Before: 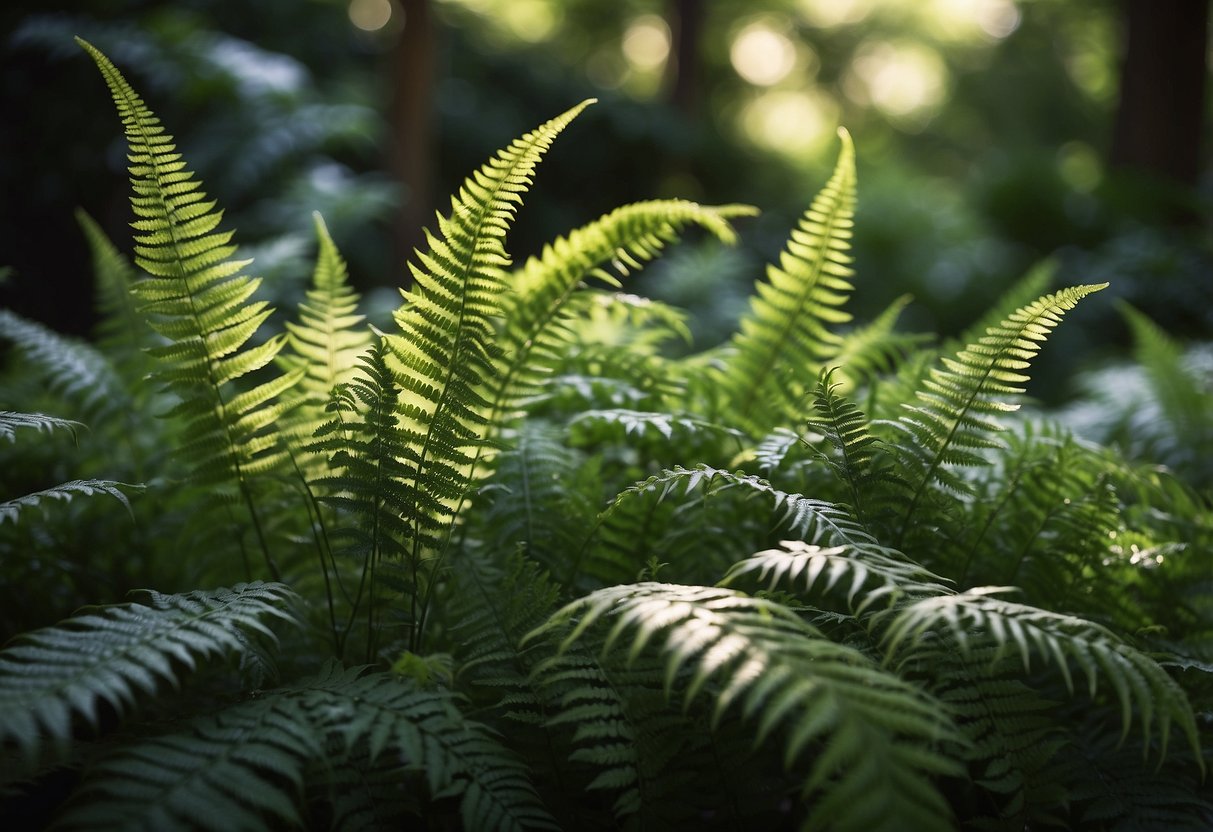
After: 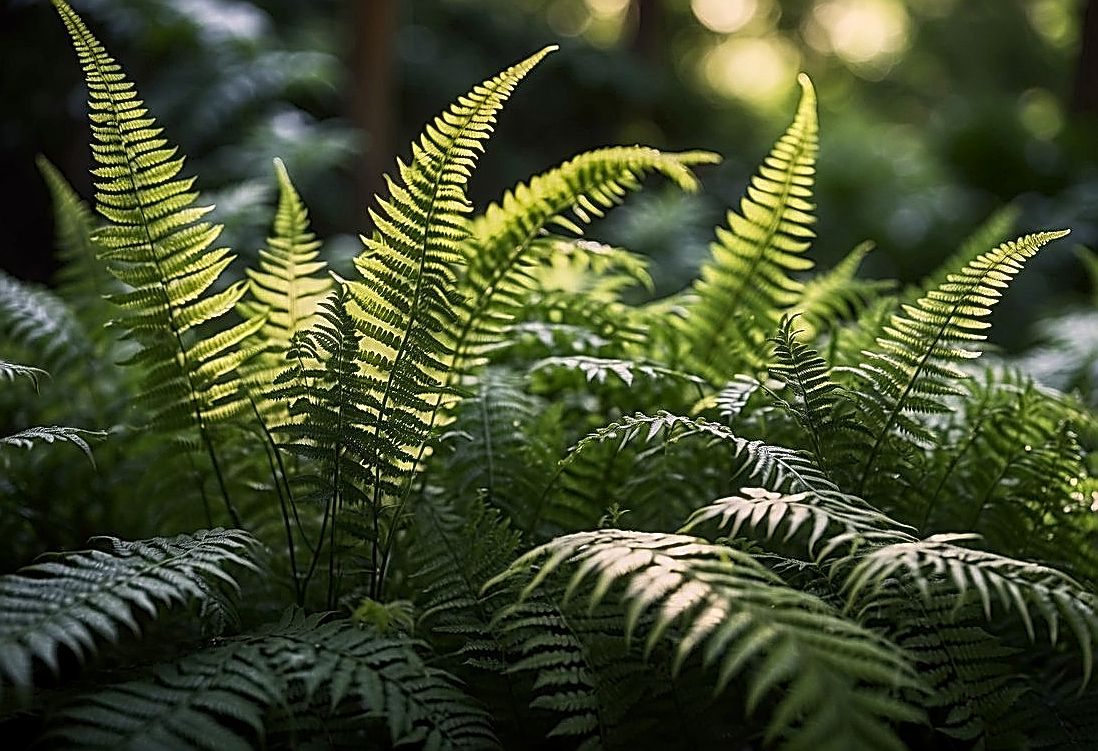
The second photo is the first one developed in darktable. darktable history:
local contrast: highlights 28%, detail 130%
sharpen: amount 1.998
tone equalizer: on, module defaults
color correction: highlights a* 3.9, highlights b* 5.1
exposure: exposure -0.153 EV, compensate highlight preservation false
contrast brightness saturation: contrast 0.103, brightness 0.016, saturation 0.019
crop: left 3.218%, top 6.448%, right 6.222%, bottom 3.285%
